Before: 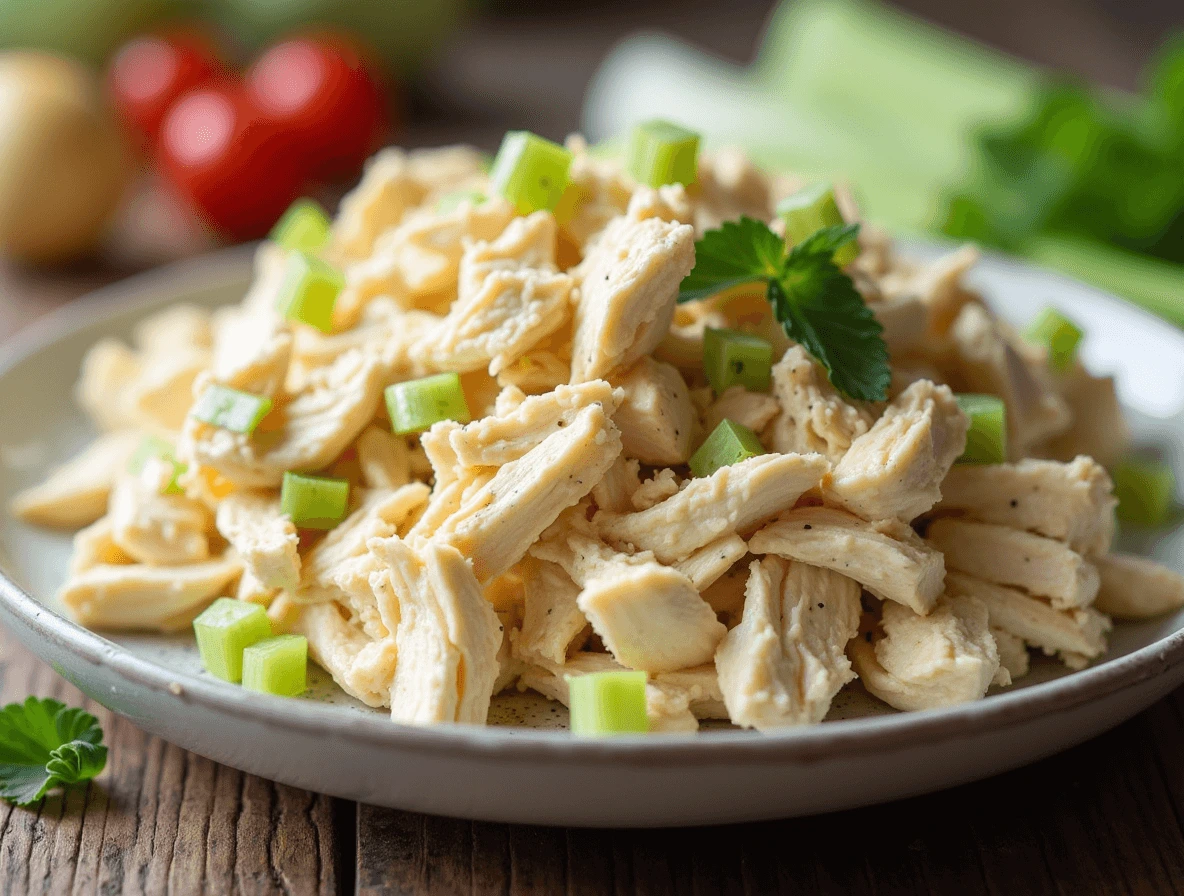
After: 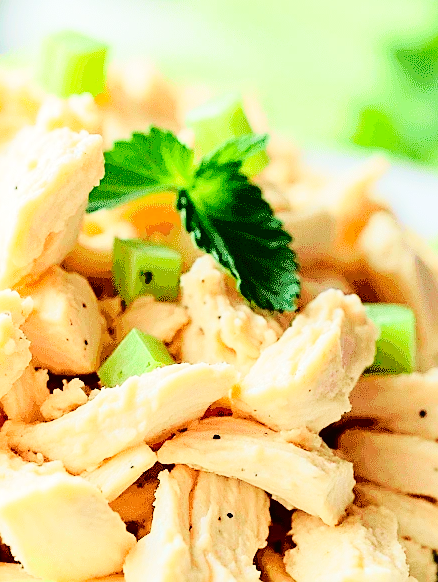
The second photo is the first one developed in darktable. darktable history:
crop and rotate: left 49.935%, top 10.13%, right 13.064%, bottom 24.851%
sharpen: on, module defaults
tone curve: curves: ch0 [(0, 0.013) (0.054, 0.018) (0.205, 0.197) (0.289, 0.309) (0.382, 0.437) (0.475, 0.552) (0.666, 0.743) (0.791, 0.85) (1, 0.998)]; ch1 [(0, 0) (0.394, 0.338) (0.449, 0.404) (0.499, 0.498) (0.526, 0.528) (0.543, 0.564) (0.589, 0.633) (0.66, 0.687) (0.783, 0.804) (1, 1)]; ch2 [(0, 0) (0.304, 0.31) (0.403, 0.399) (0.441, 0.421) (0.474, 0.466) (0.498, 0.496) (0.524, 0.538) (0.555, 0.584) (0.633, 0.665) (0.7, 0.711) (1, 1)], color space Lab, independent channels, preserve colors none
base curve: curves: ch0 [(0, 0) (0.036, 0.025) (0.121, 0.166) (0.206, 0.329) (0.605, 0.79) (1, 1)], preserve colors none
tone equalizer: -7 EV 0.148 EV, -6 EV 0.563 EV, -5 EV 1.14 EV, -4 EV 1.29 EV, -3 EV 1.12 EV, -2 EV 0.6 EV, -1 EV 0.148 EV, edges refinement/feathering 500, mask exposure compensation -1.57 EV, preserve details no
